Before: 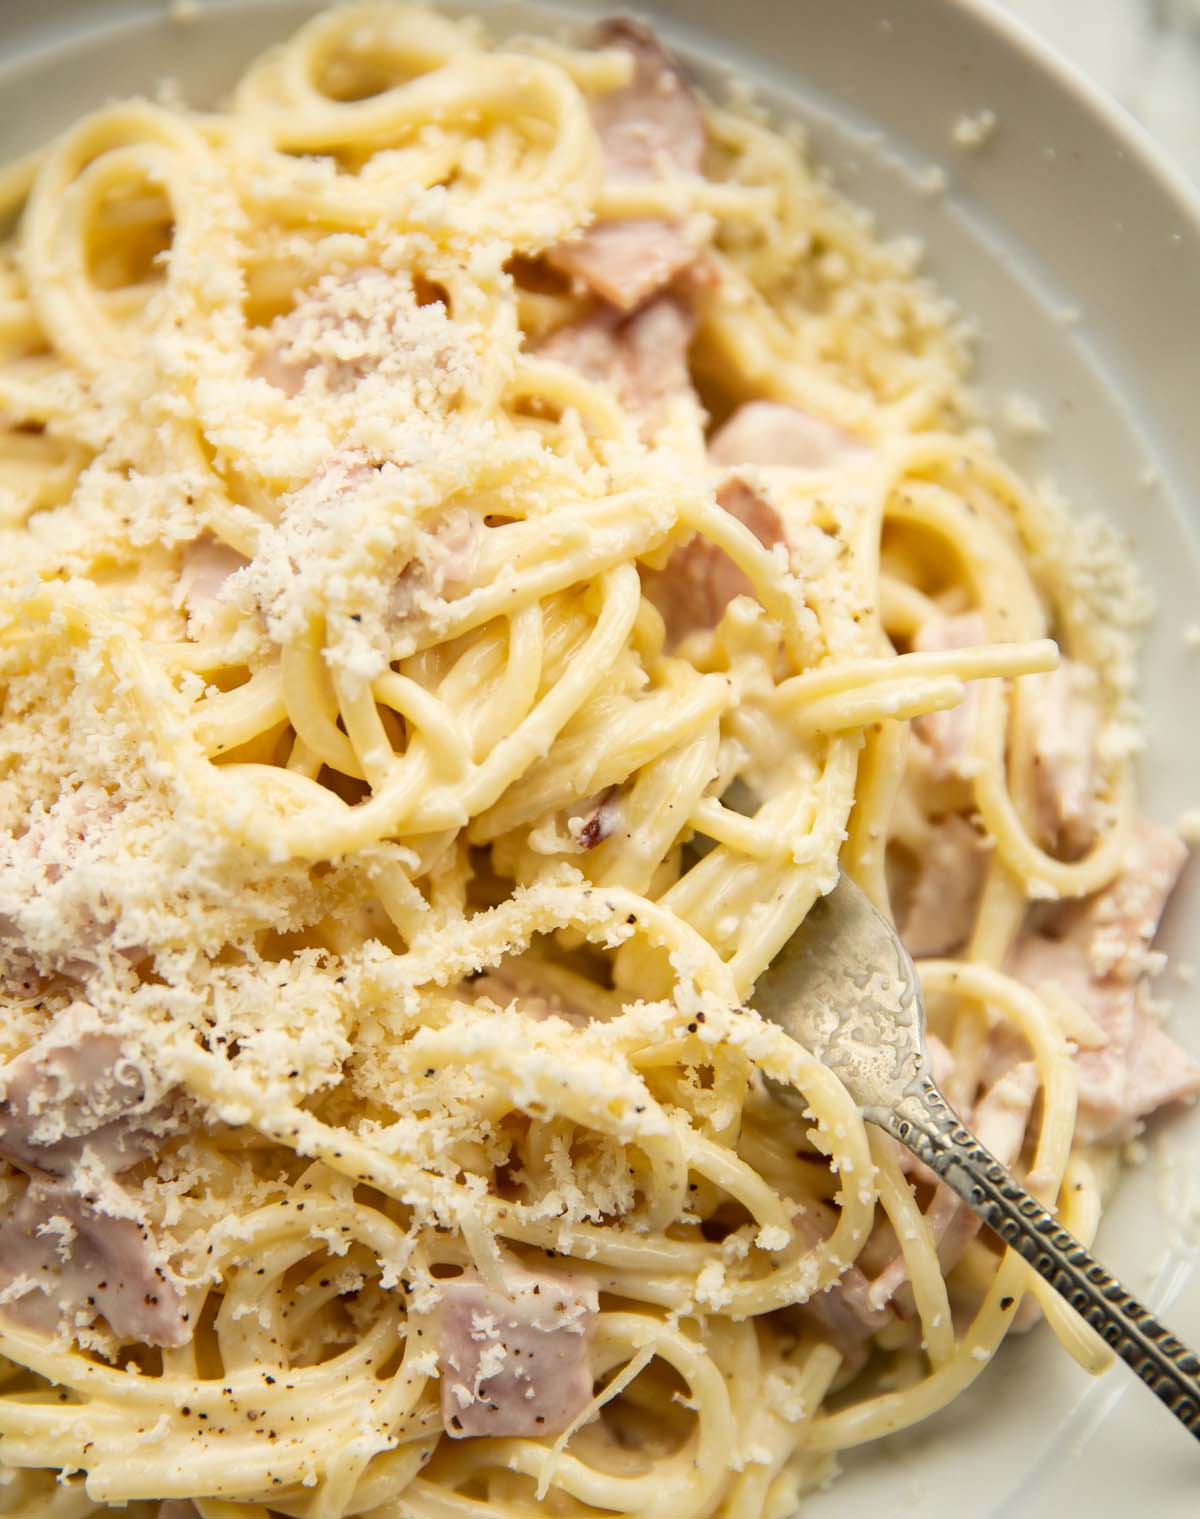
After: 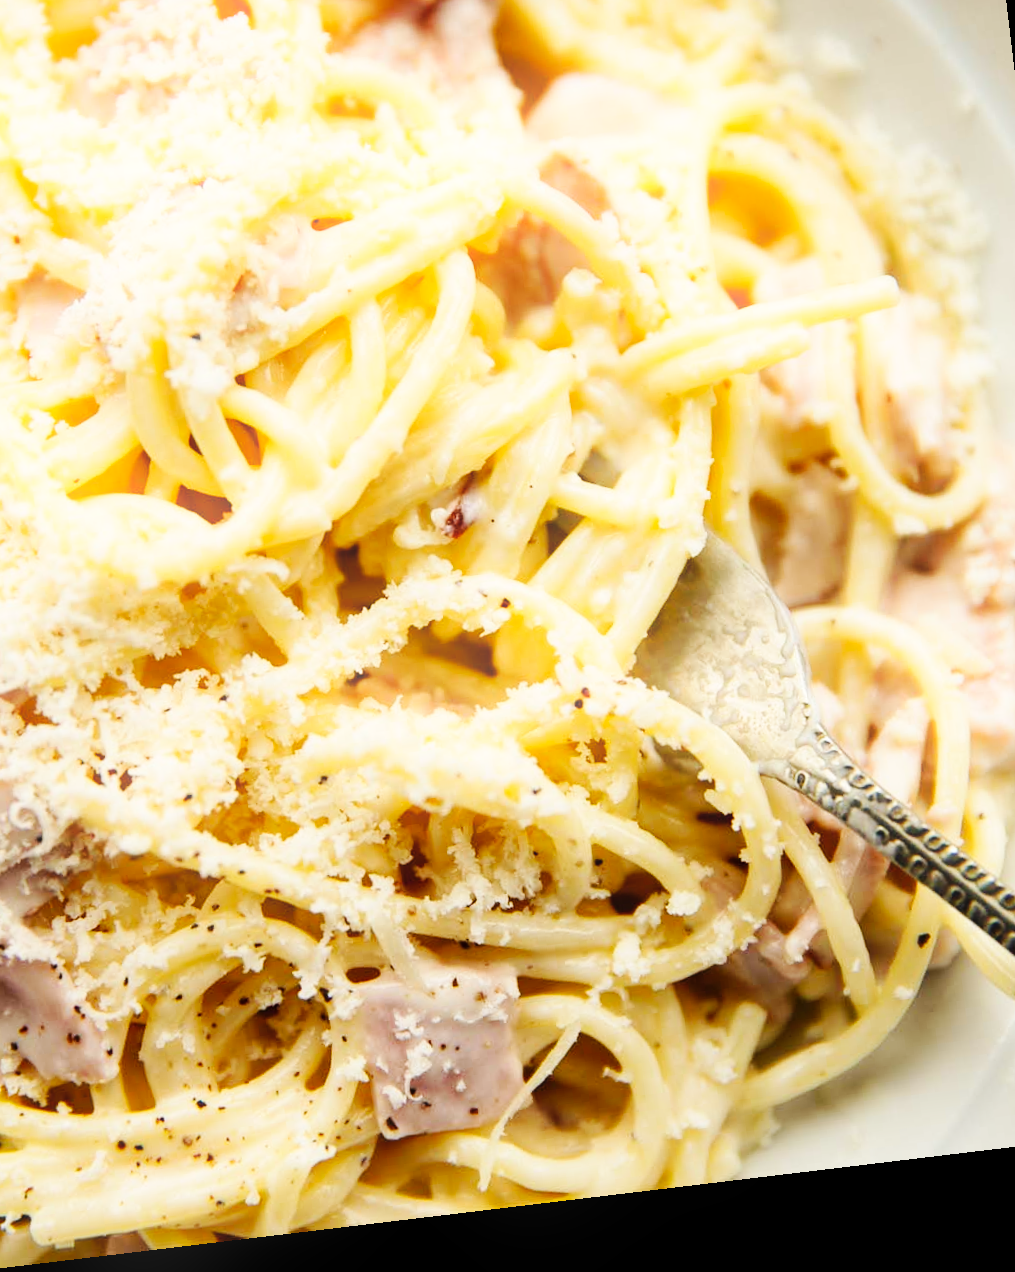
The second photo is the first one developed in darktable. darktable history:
bloom: size 9%, threshold 100%, strength 7%
crop: left 16.871%, top 22.857%, right 9.116%
rotate and perspective: rotation -6.83°, automatic cropping off
base curve: curves: ch0 [(0, 0) (0.032, 0.025) (0.121, 0.166) (0.206, 0.329) (0.605, 0.79) (1, 1)], preserve colors none
